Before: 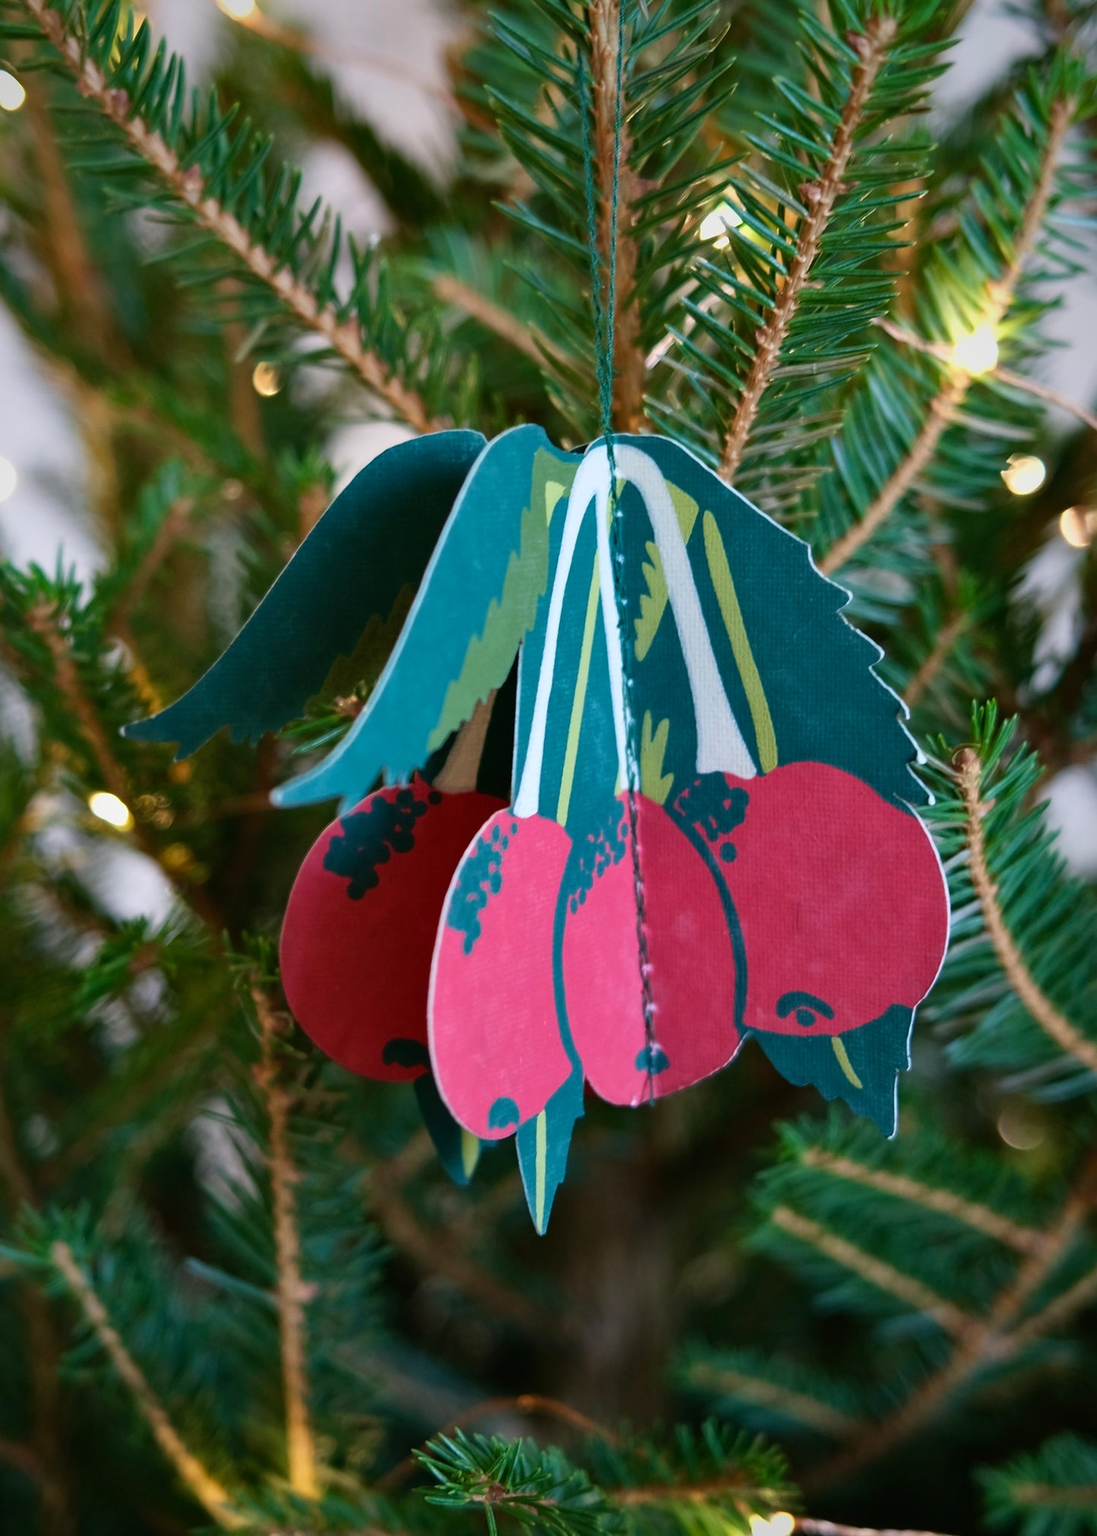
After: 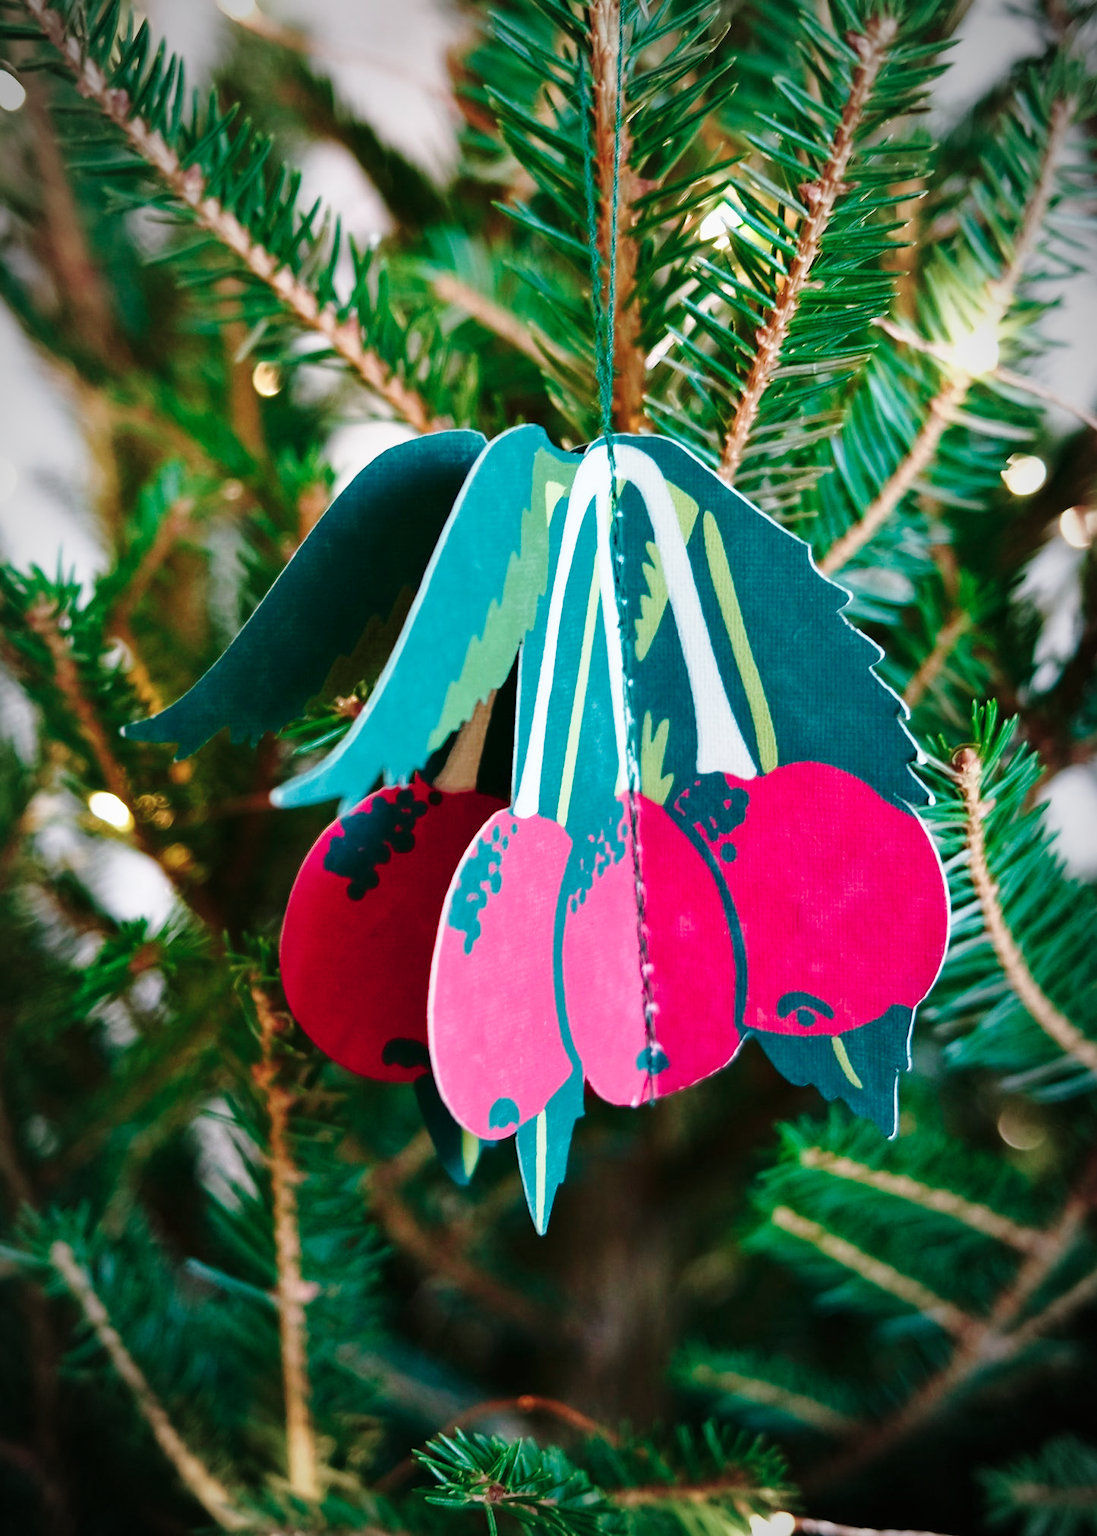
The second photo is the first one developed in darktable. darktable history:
color contrast: blue-yellow contrast 0.7
color balance rgb: perceptual saturation grading › global saturation 20%, perceptual saturation grading › highlights -25%, perceptual saturation grading › shadows 25%
vignetting: automatic ratio true
base curve: curves: ch0 [(0, 0) (0.028, 0.03) (0.121, 0.232) (0.46, 0.748) (0.859, 0.968) (1, 1)], preserve colors none
